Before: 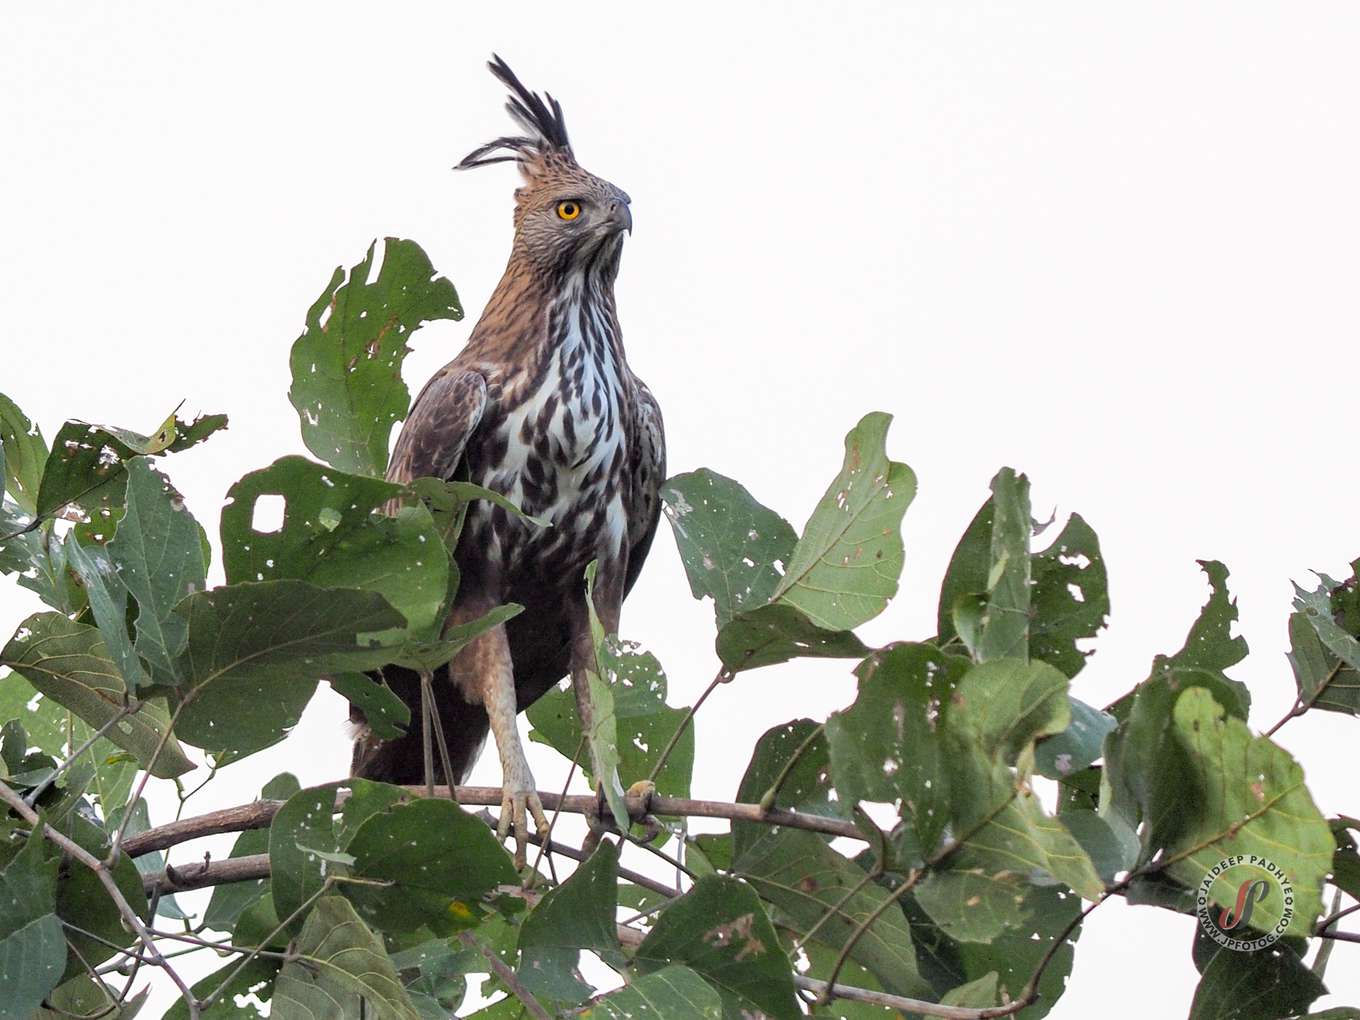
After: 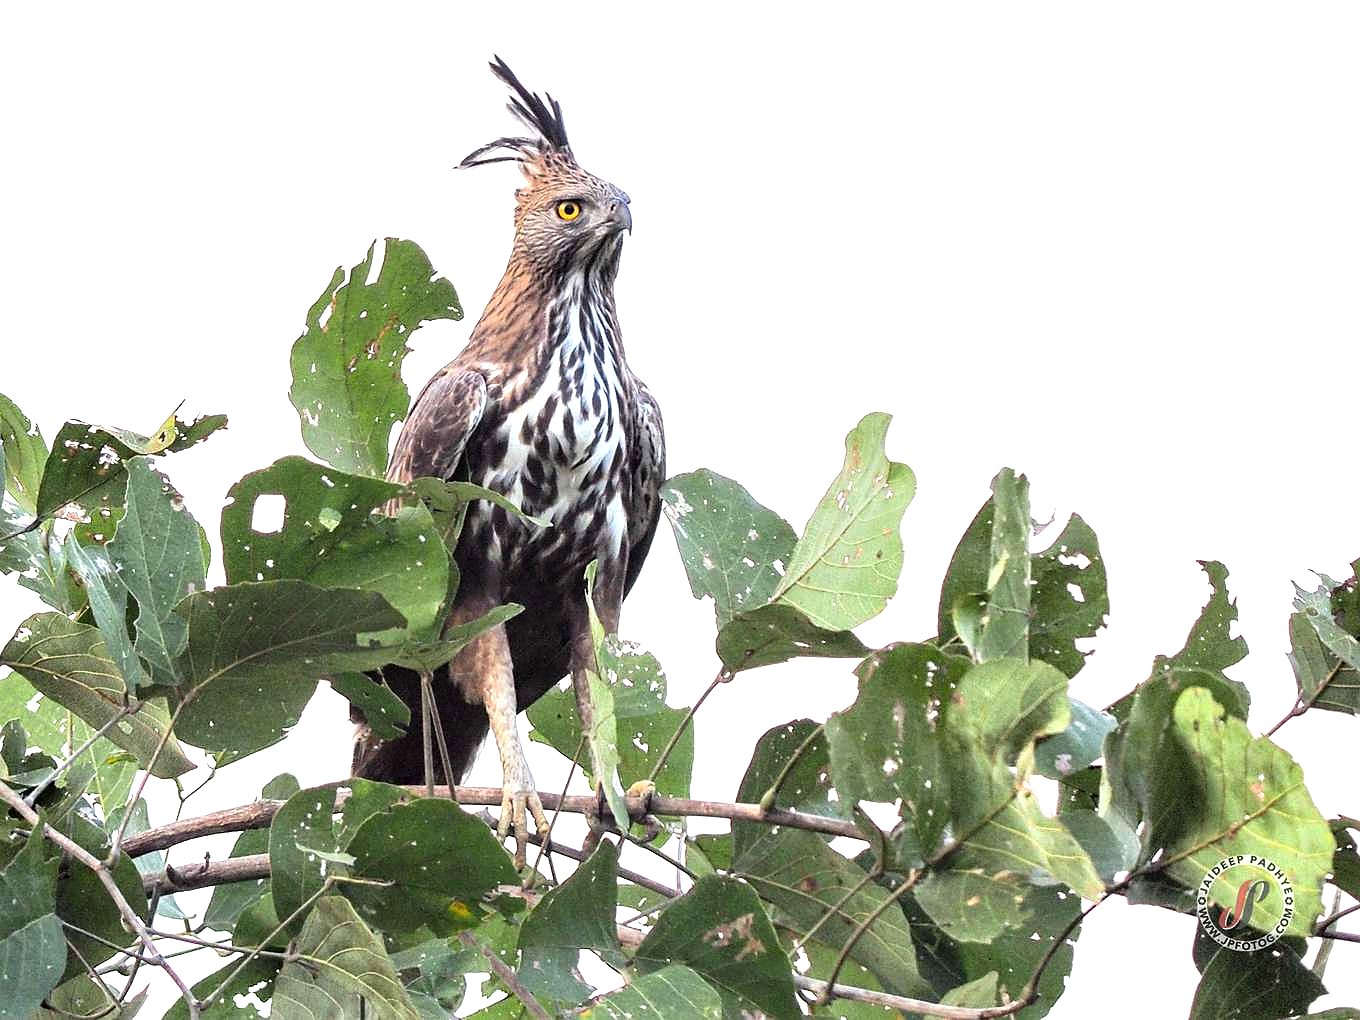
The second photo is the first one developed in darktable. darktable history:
tone equalizer: -8 EV -0.417 EV, -7 EV -0.389 EV, -6 EV -0.333 EV, -5 EV -0.222 EV, -3 EV 0.222 EV, -2 EV 0.333 EV, -1 EV 0.389 EV, +0 EV 0.417 EV, edges refinement/feathering 500, mask exposure compensation -1.57 EV, preserve details no
sharpen: radius 0.969, amount 0.604
exposure: black level correction 0, exposure 0.7 EV, compensate exposure bias true, compensate highlight preservation false
